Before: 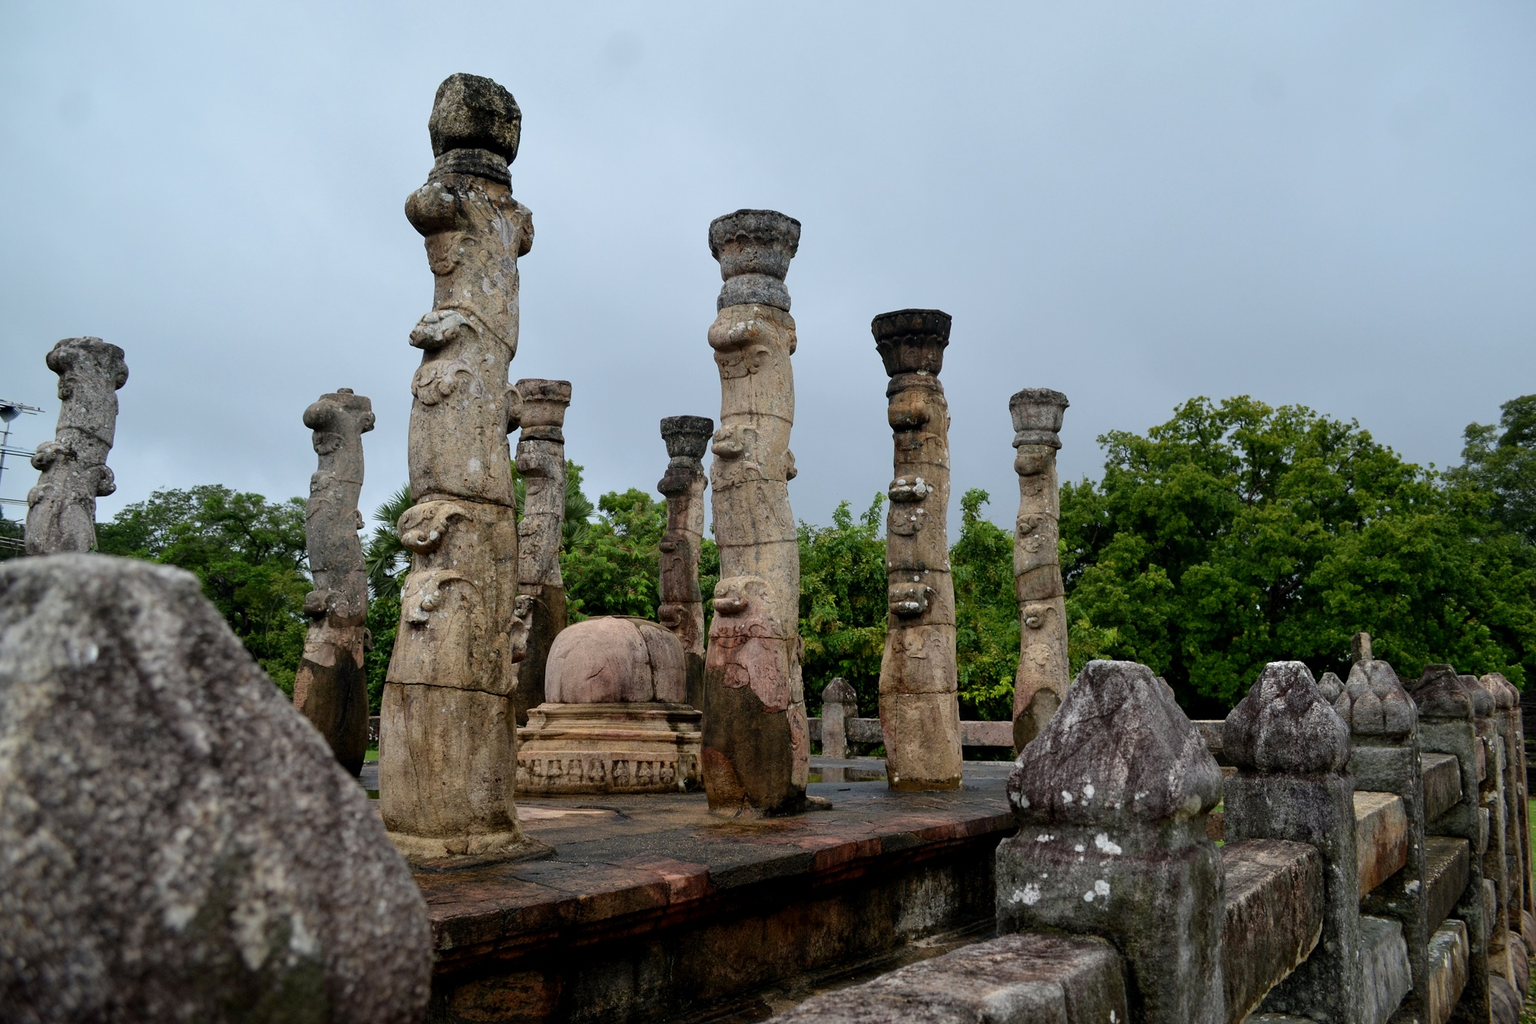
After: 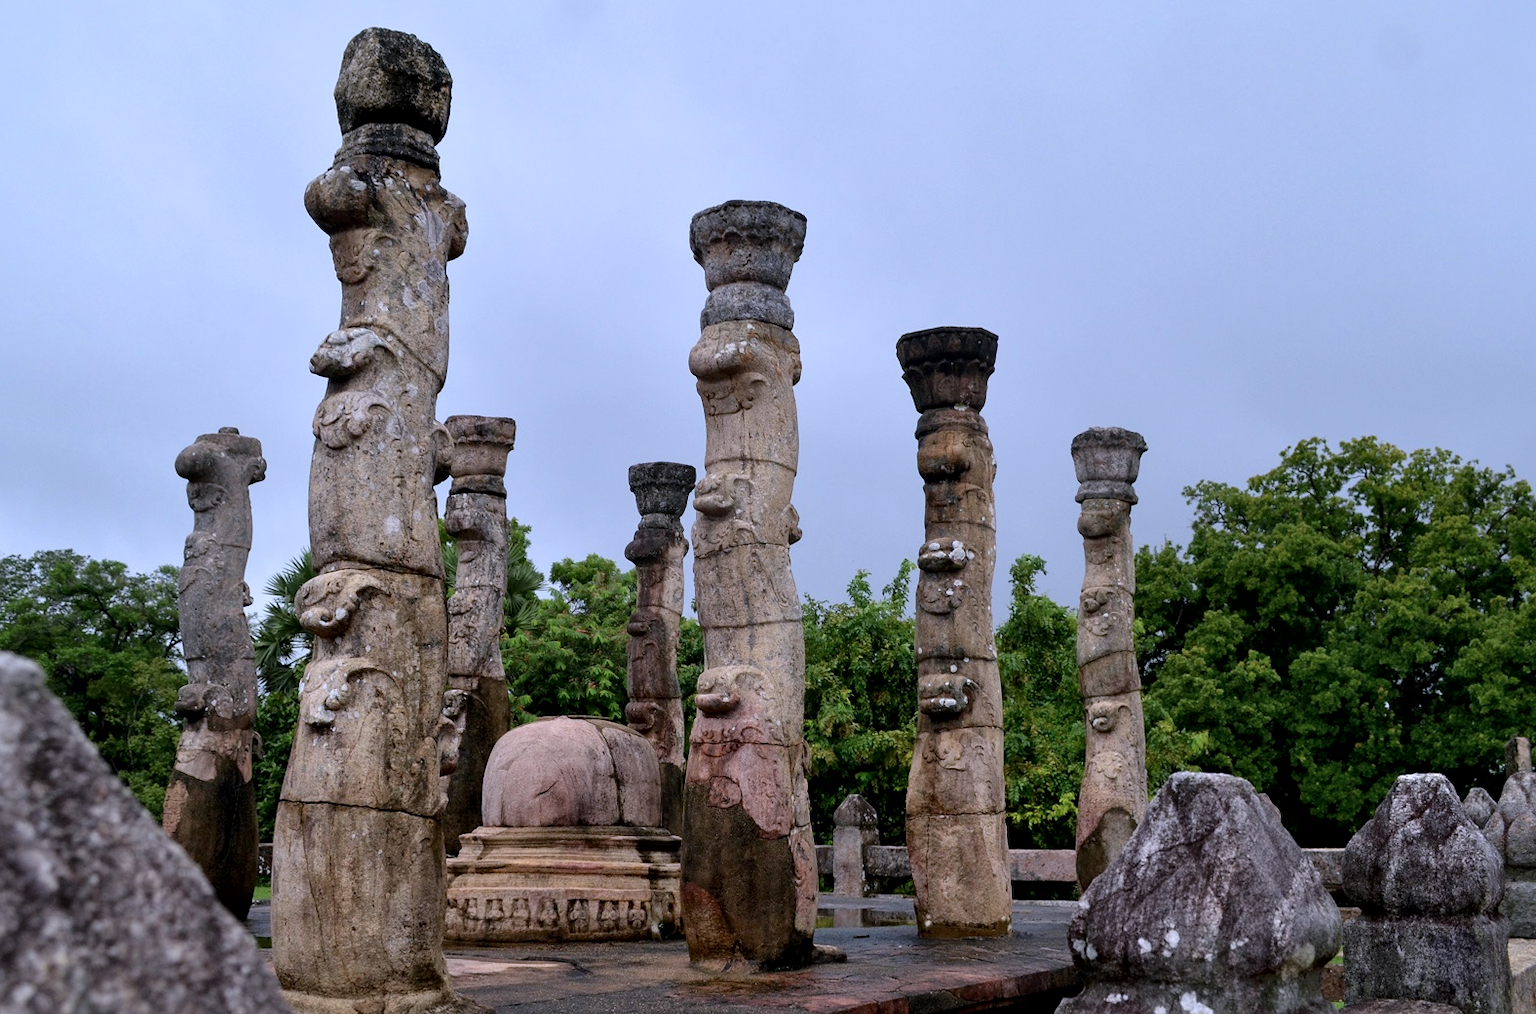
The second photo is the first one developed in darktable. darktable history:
tone equalizer: on, module defaults
crop and rotate: left 10.77%, top 5.1%, right 10.41%, bottom 16.76%
color calibration: illuminant as shot in camera, x 0.363, y 0.385, temperature 4528.04 K
local contrast: mode bilateral grid, contrast 20, coarseness 50, detail 130%, midtone range 0.2
